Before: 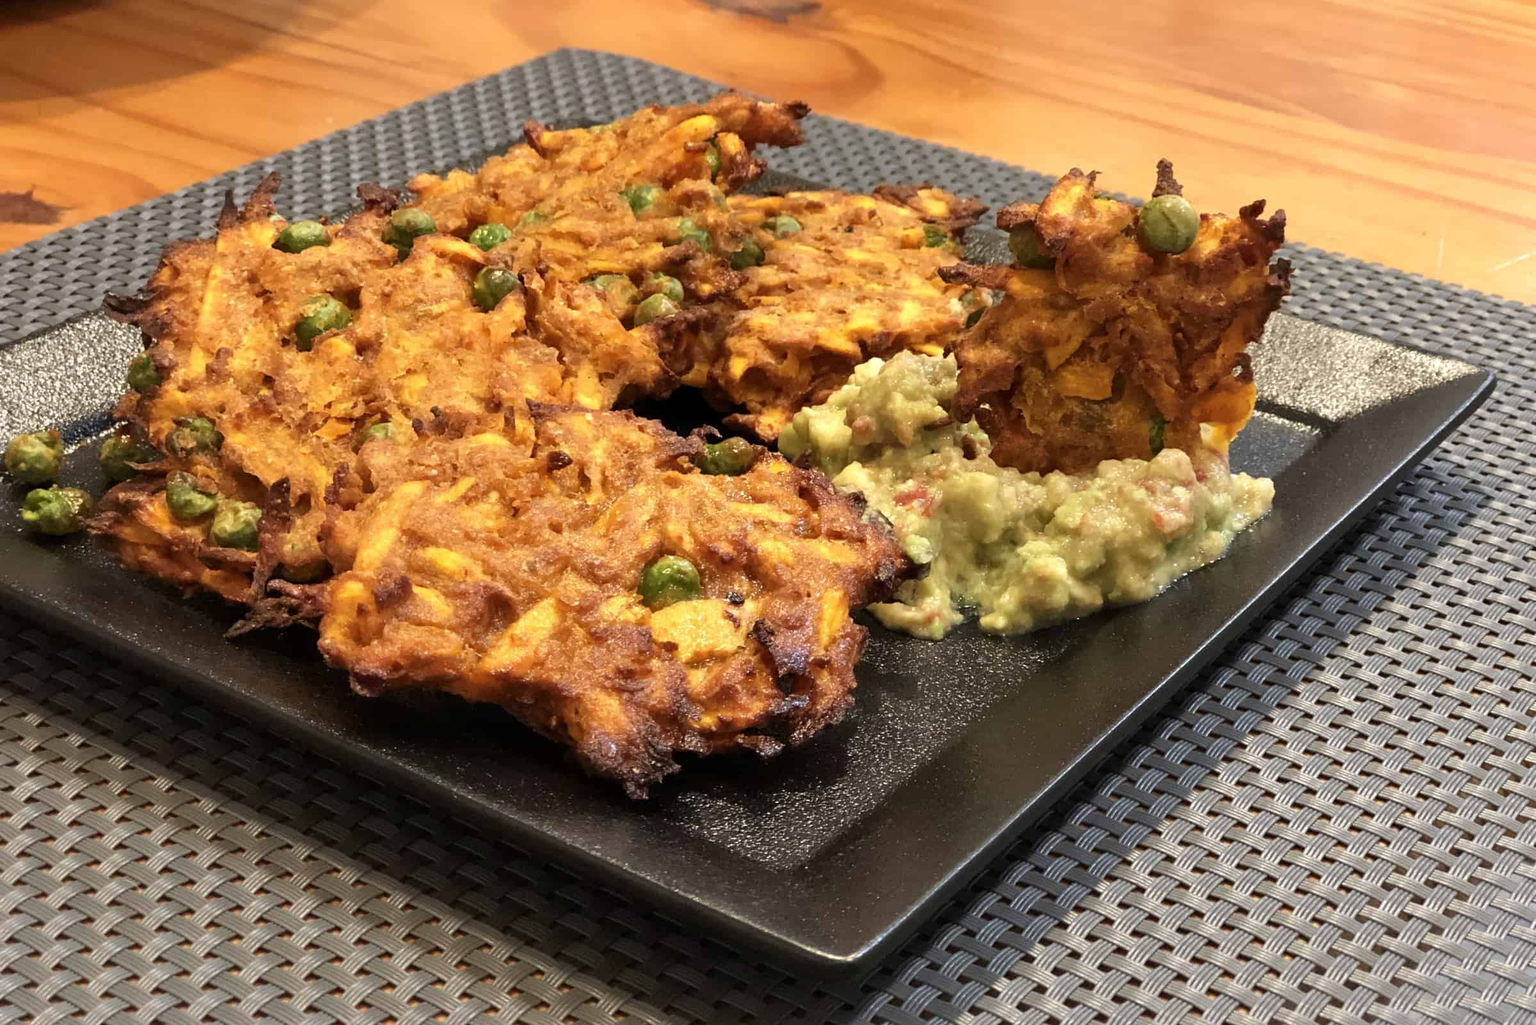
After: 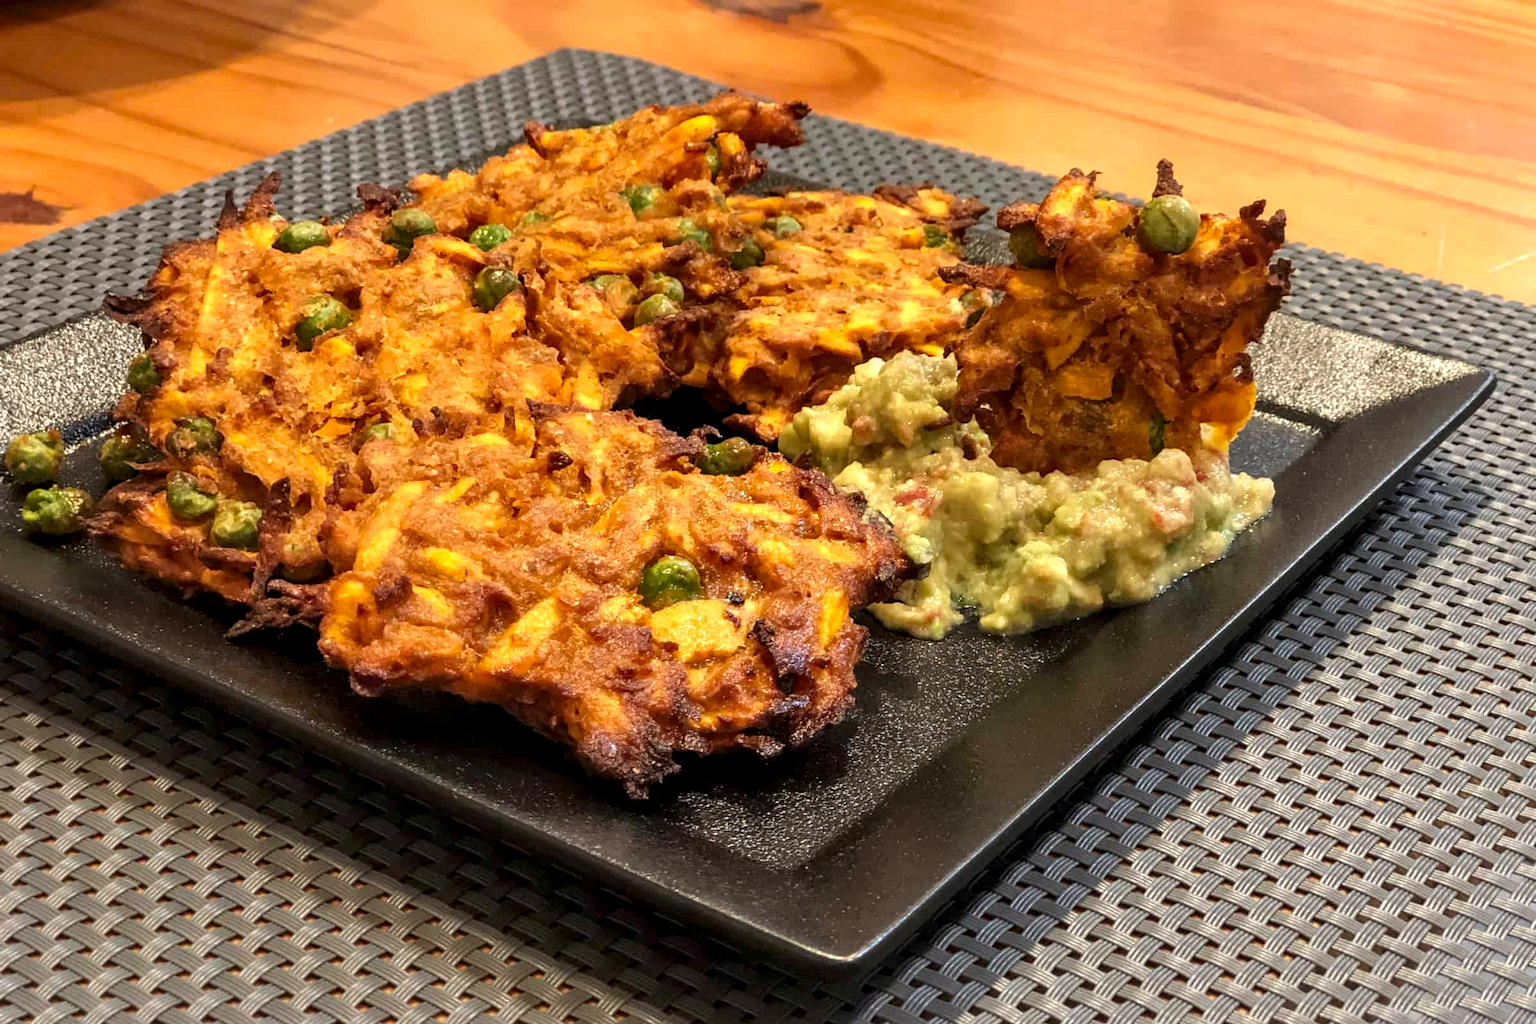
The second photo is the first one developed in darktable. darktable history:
local contrast: detail 130%
color correction: highlights b* 2.94
